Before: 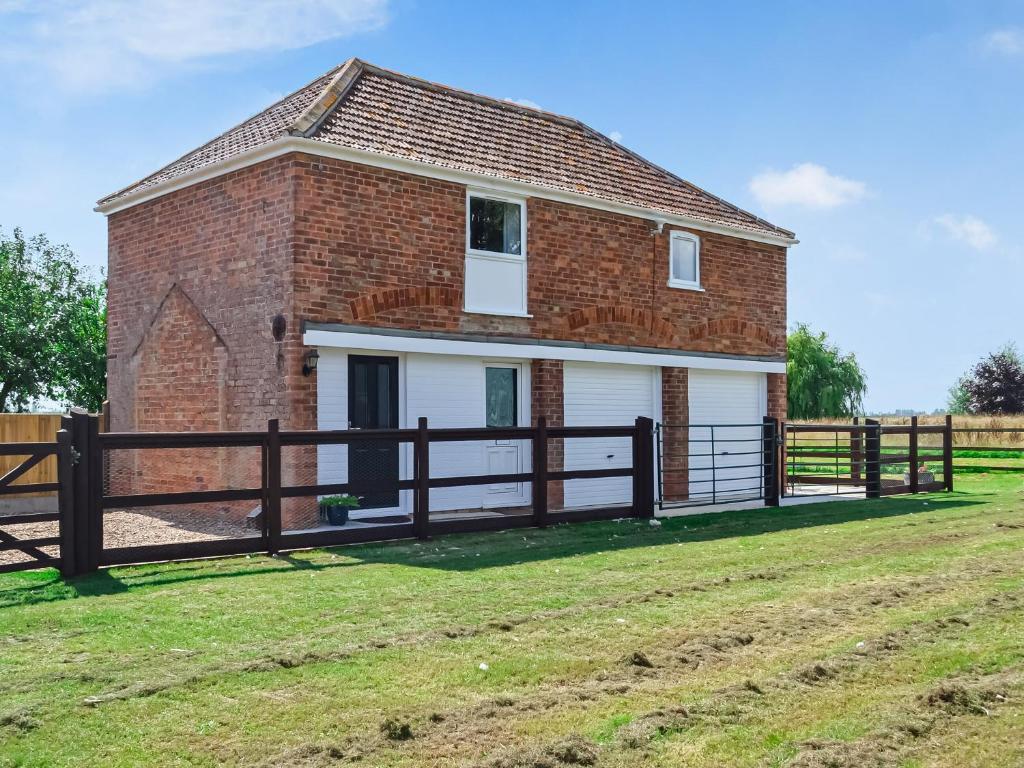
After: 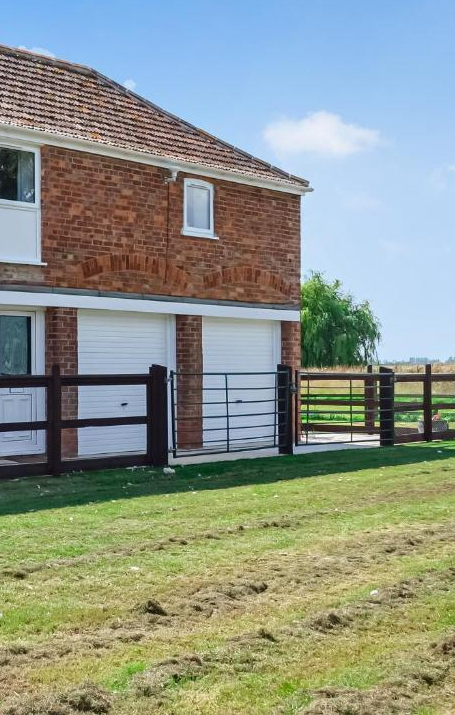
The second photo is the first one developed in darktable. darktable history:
crop: left 47.555%, top 6.821%, right 7.932%
